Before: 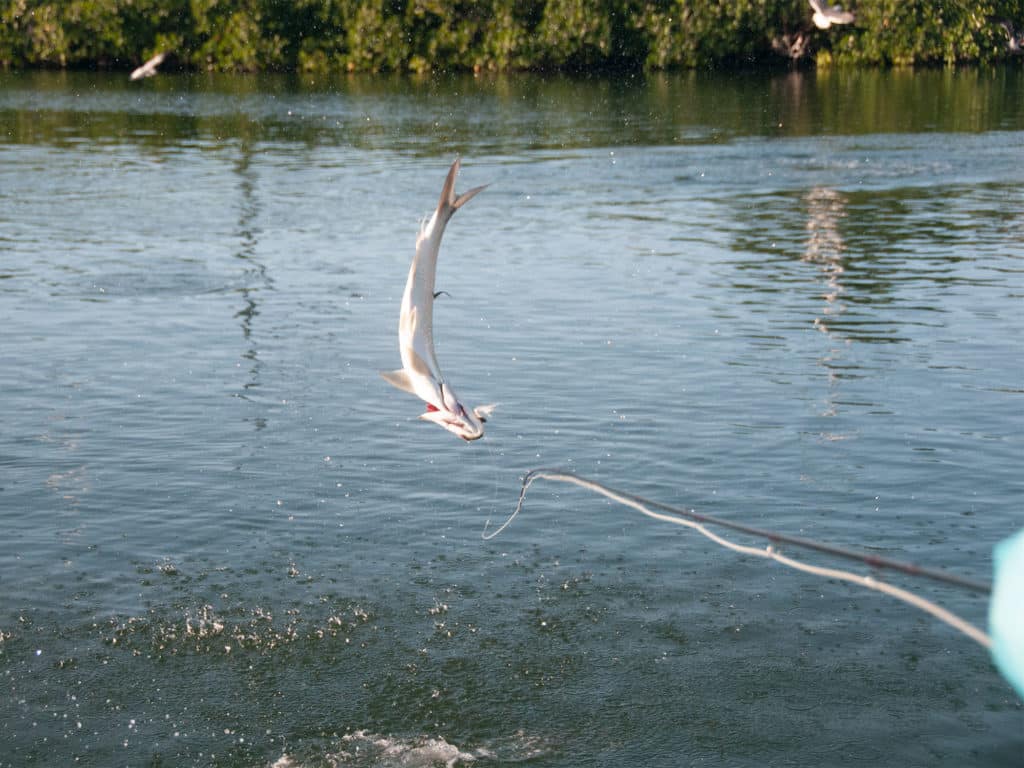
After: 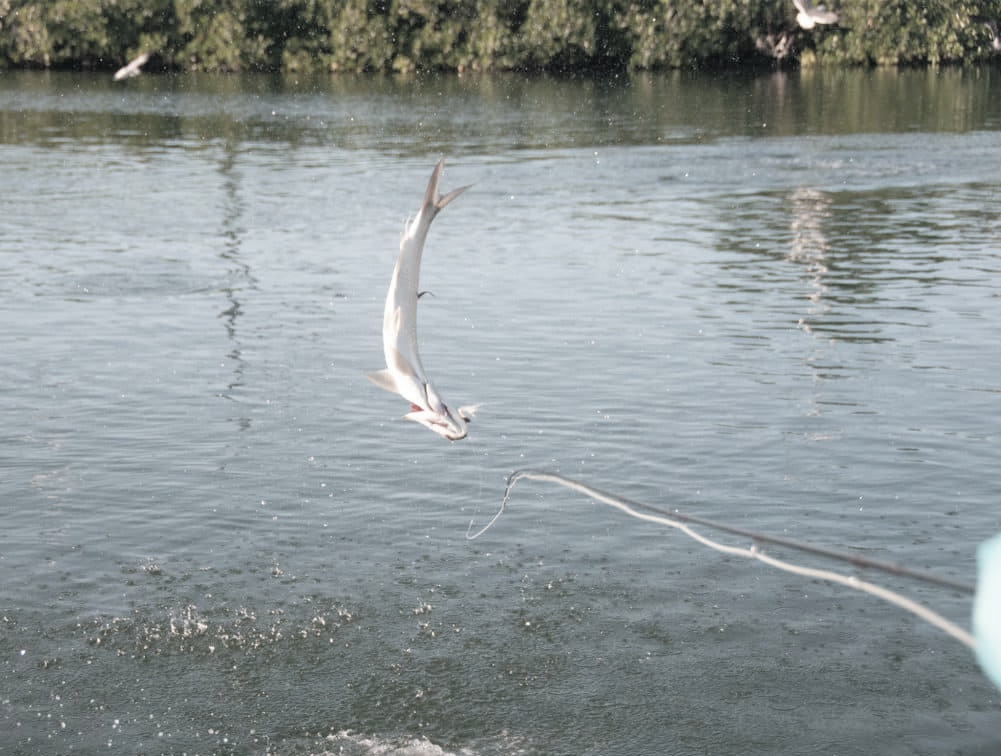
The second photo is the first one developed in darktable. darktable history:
crop and rotate: left 1.567%, right 0.609%, bottom 1.56%
contrast brightness saturation: brightness 0.187, saturation -0.515
